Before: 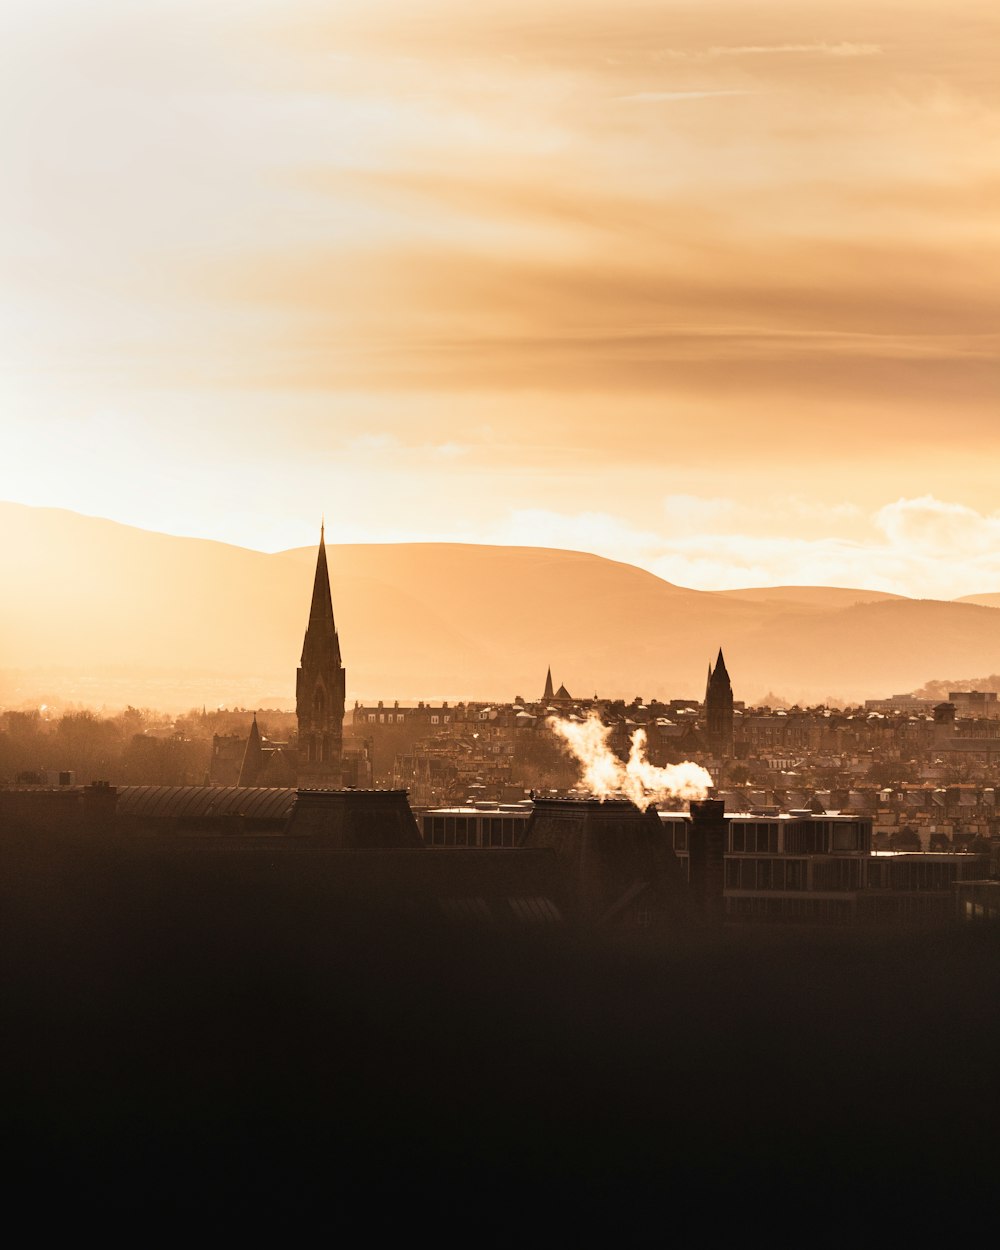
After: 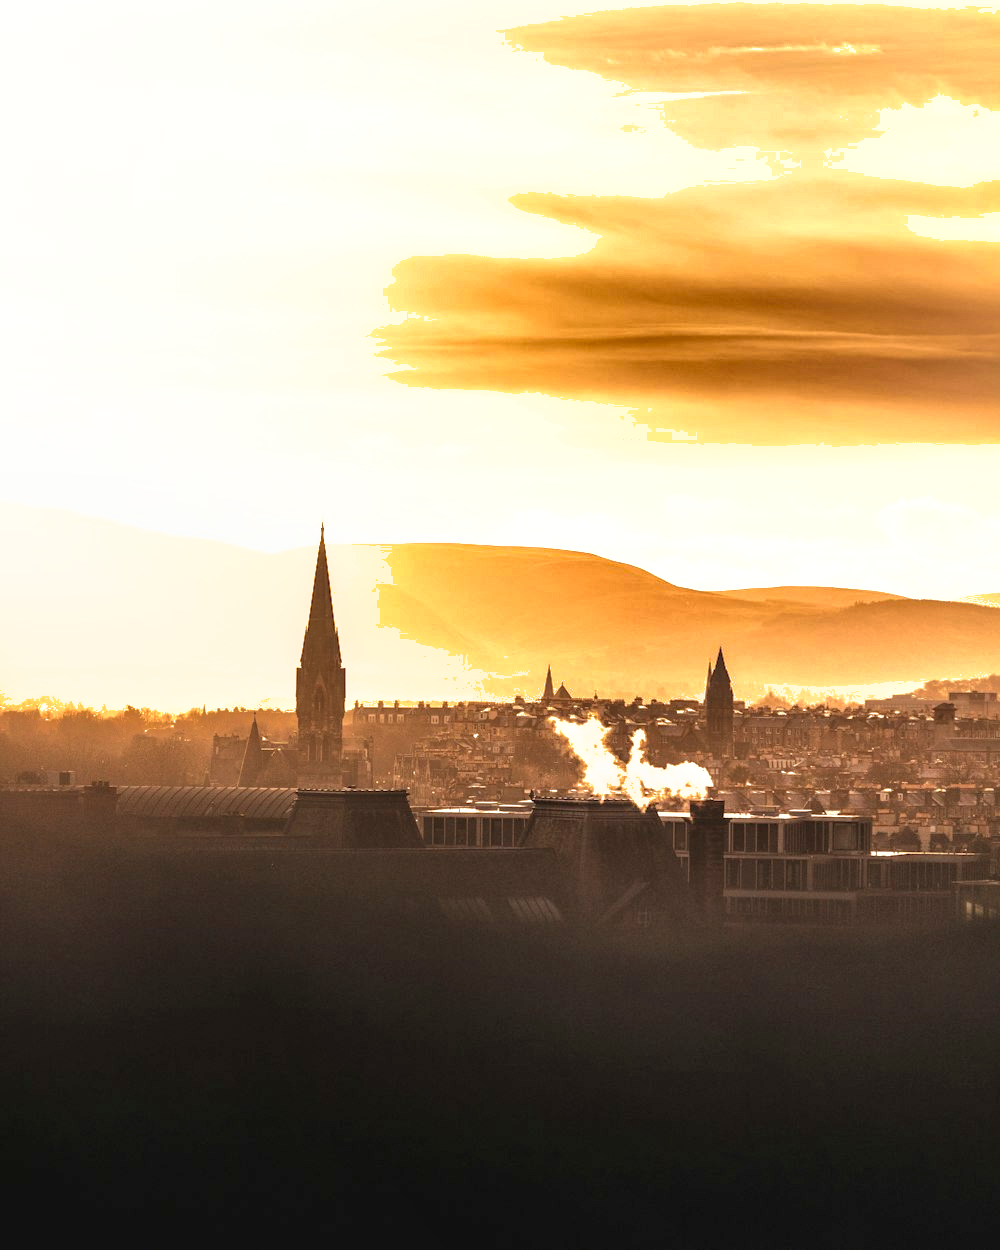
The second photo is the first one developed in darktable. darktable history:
local contrast: on, module defaults
tone equalizer: on, module defaults
shadows and highlights: shadows 40, highlights -60
exposure: exposure 0.657 EV, compensate highlight preservation false
